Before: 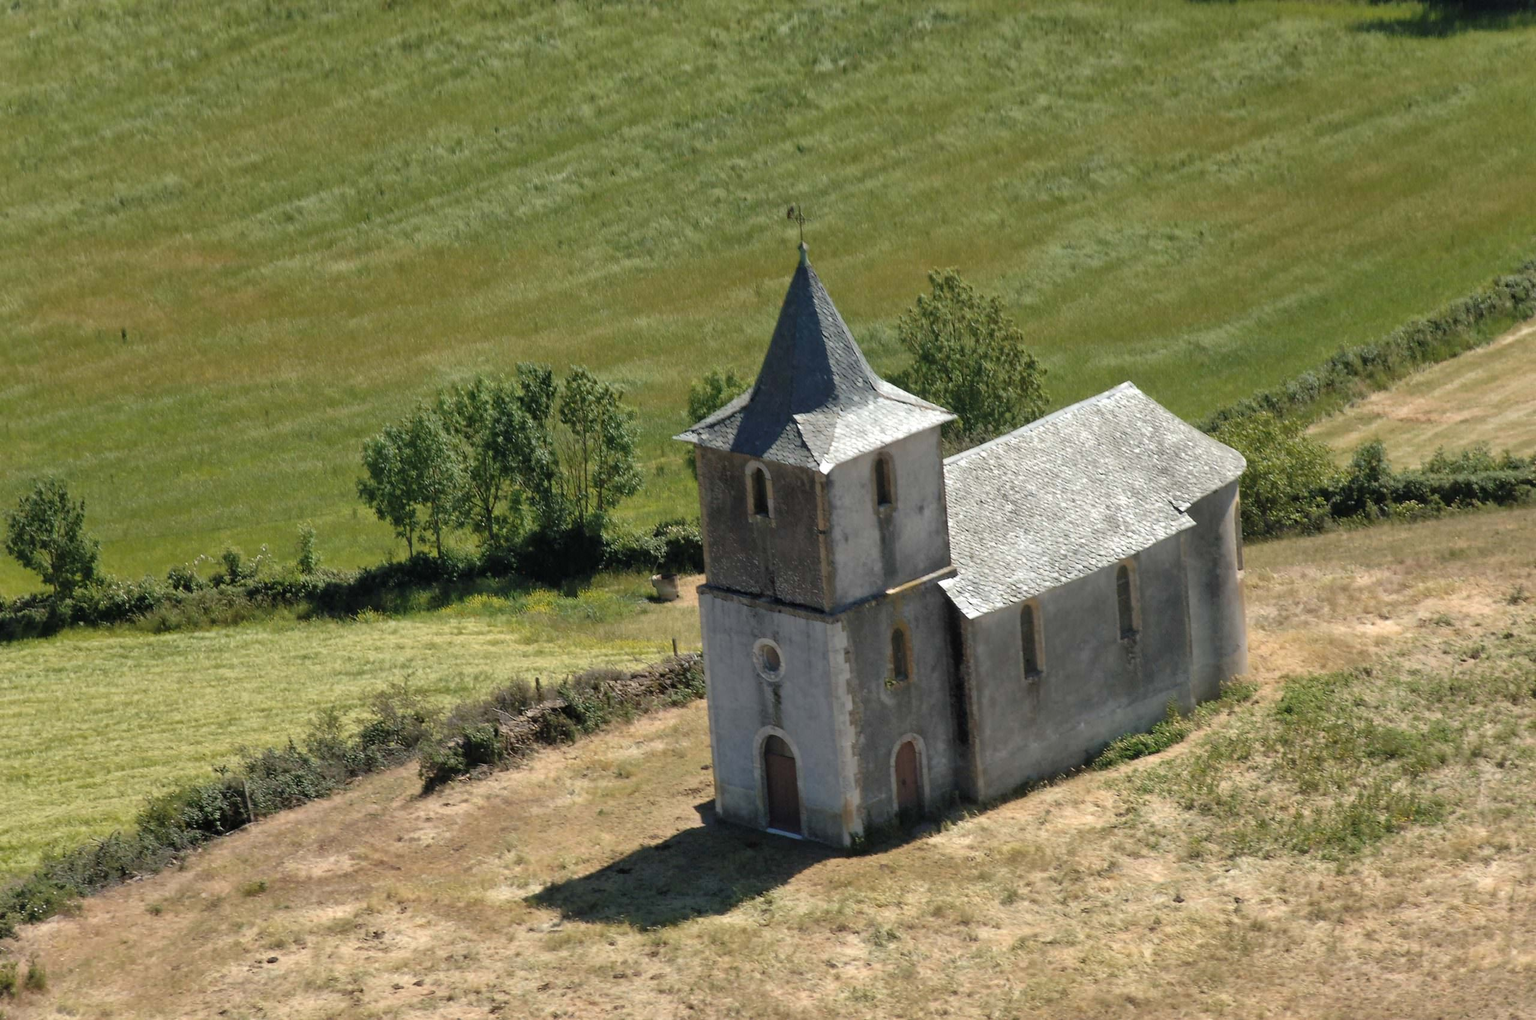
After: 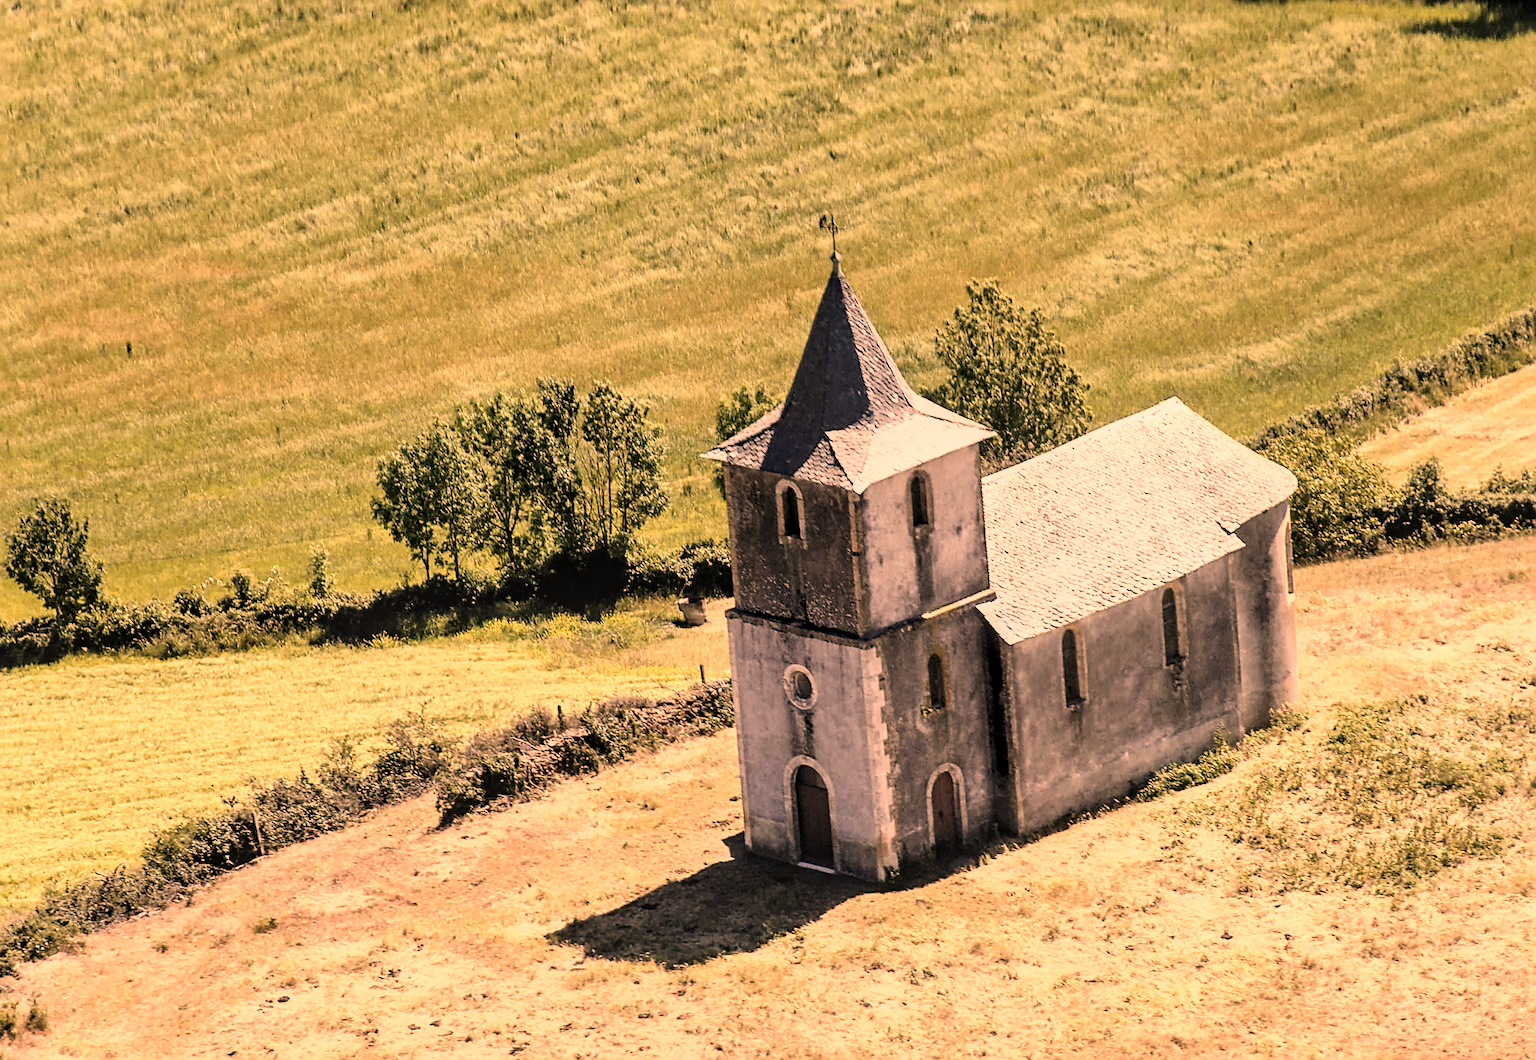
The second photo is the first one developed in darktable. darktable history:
color correction: highlights a* 39.31, highlights b* 39.74, saturation 0.688
sharpen: radius 2.612, amount 0.699
contrast brightness saturation: brightness -0.095
crop: right 3.904%, bottom 0.038%
local contrast: on, module defaults
base curve: curves: ch0 [(0, 0) (0.007, 0.004) (0.027, 0.03) (0.046, 0.07) (0.207, 0.54) (0.442, 0.872) (0.673, 0.972) (1, 1)]
